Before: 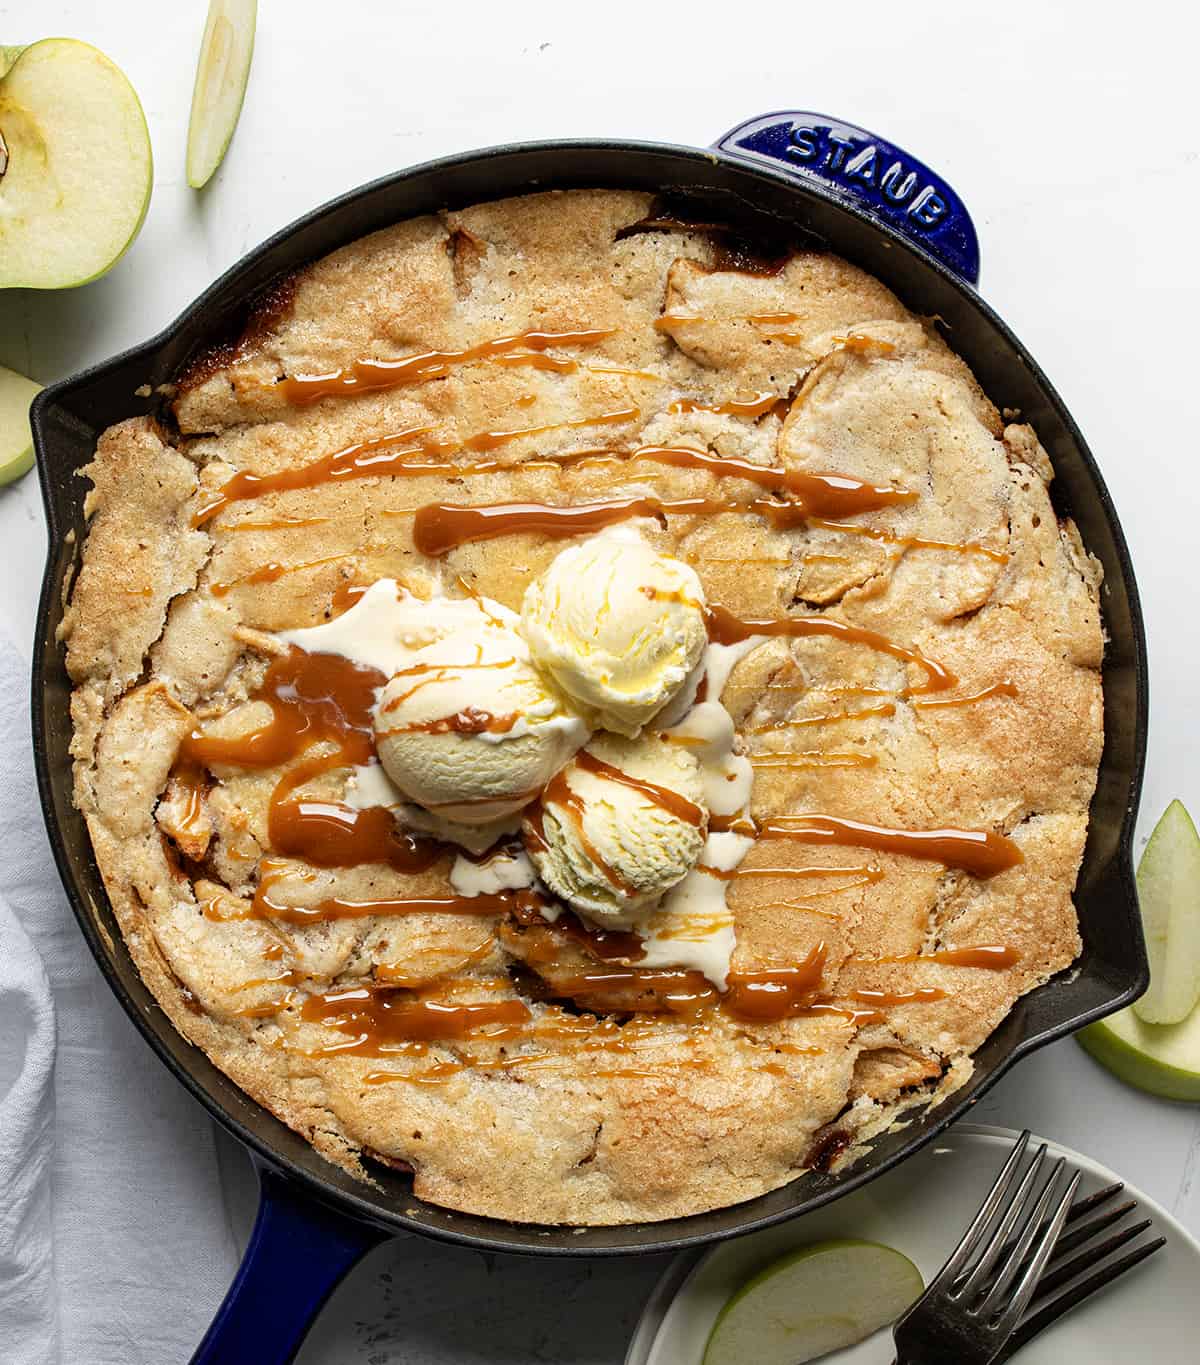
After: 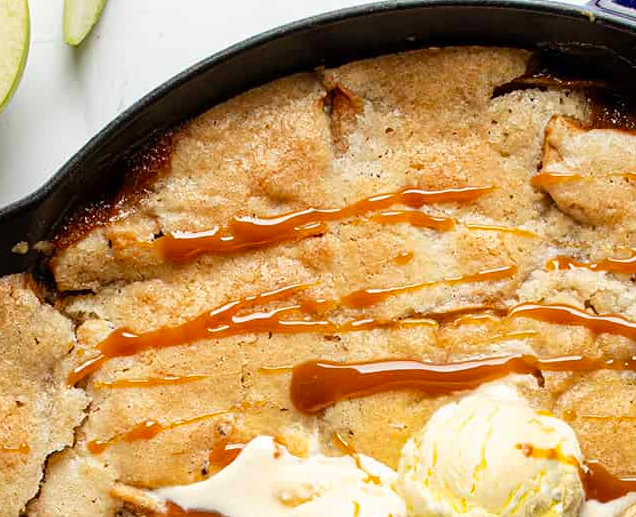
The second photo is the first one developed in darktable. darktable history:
crop: left 10.301%, top 10.501%, right 36.647%, bottom 51.573%
